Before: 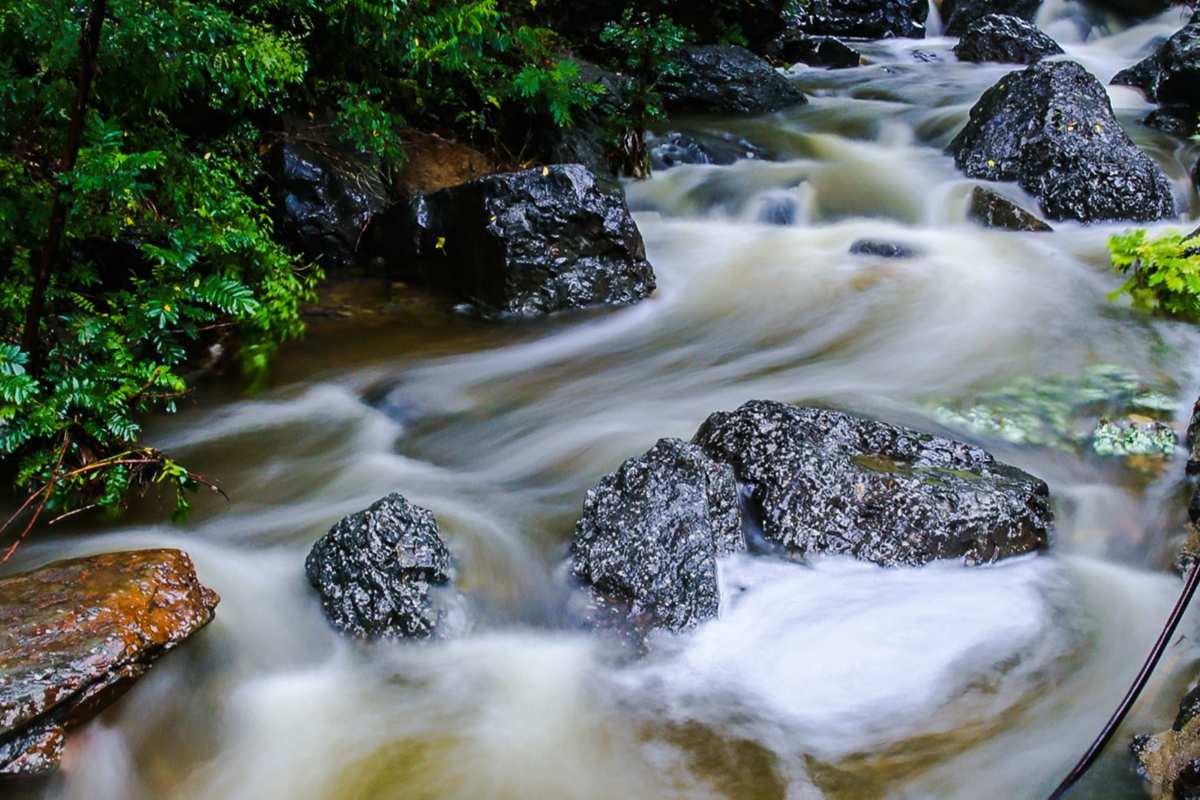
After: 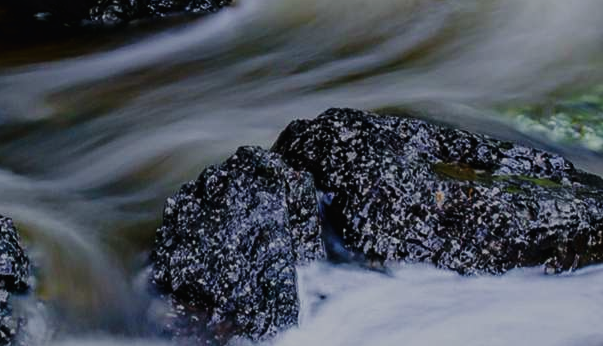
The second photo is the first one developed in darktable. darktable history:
crop: left 35.03%, top 36.625%, right 14.663%, bottom 20.057%
base curve: curves: ch0 [(0, 0.003) (0.001, 0.002) (0.006, 0.004) (0.02, 0.022) (0.048, 0.086) (0.094, 0.234) (0.162, 0.431) (0.258, 0.629) (0.385, 0.8) (0.548, 0.918) (0.751, 0.988) (1, 1)], preserve colors none
exposure: exposure -2.446 EV, compensate highlight preservation false
